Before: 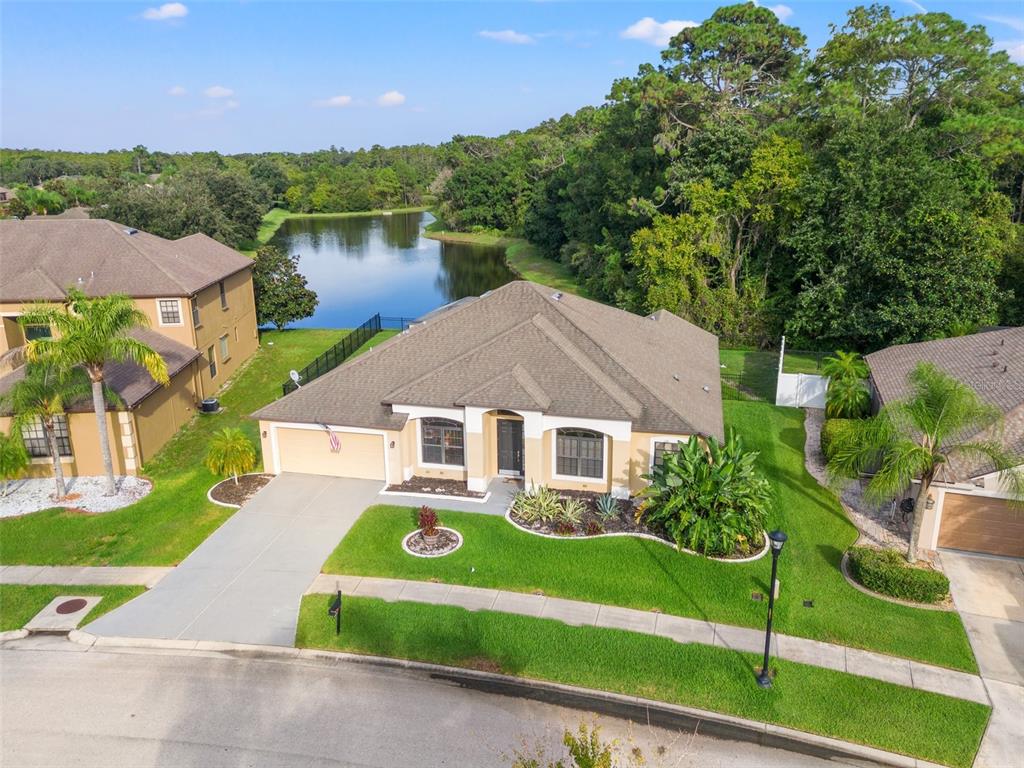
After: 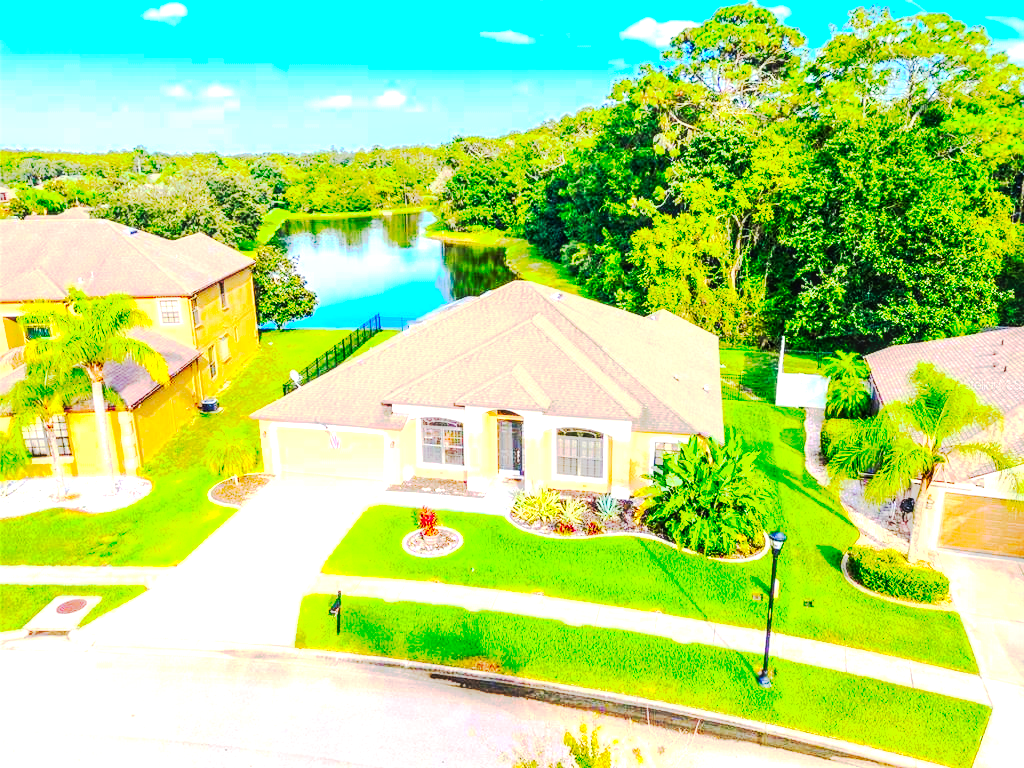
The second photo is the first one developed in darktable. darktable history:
contrast brightness saturation: contrast 0.201, brightness 0.192, saturation 0.797
tone curve: curves: ch0 [(0, 0) (0.003, 0.005) (0.011, 0.007) (0.025, 0.009) (0.044, 0.013) (0.069, 0.017) (0.1, 0.02) (0.136, 0.029) (0.177, 0.052) (0.224, 0.086) (0.277, 0.129) (0.335, 0.188) (0.399, 0.256) (0.468, 0.361) (0.543, 0.526) (0.623, 0.696) (0.709, 0.784) (0.801, 0.85) (0.898, 0.882) (1, 1)], preserve colors none
local contrast: on, module defaults
exposure: black level correction 0.001, exposure 1.722 EV, compensate exposure bias true, compensate highlight preservation false
